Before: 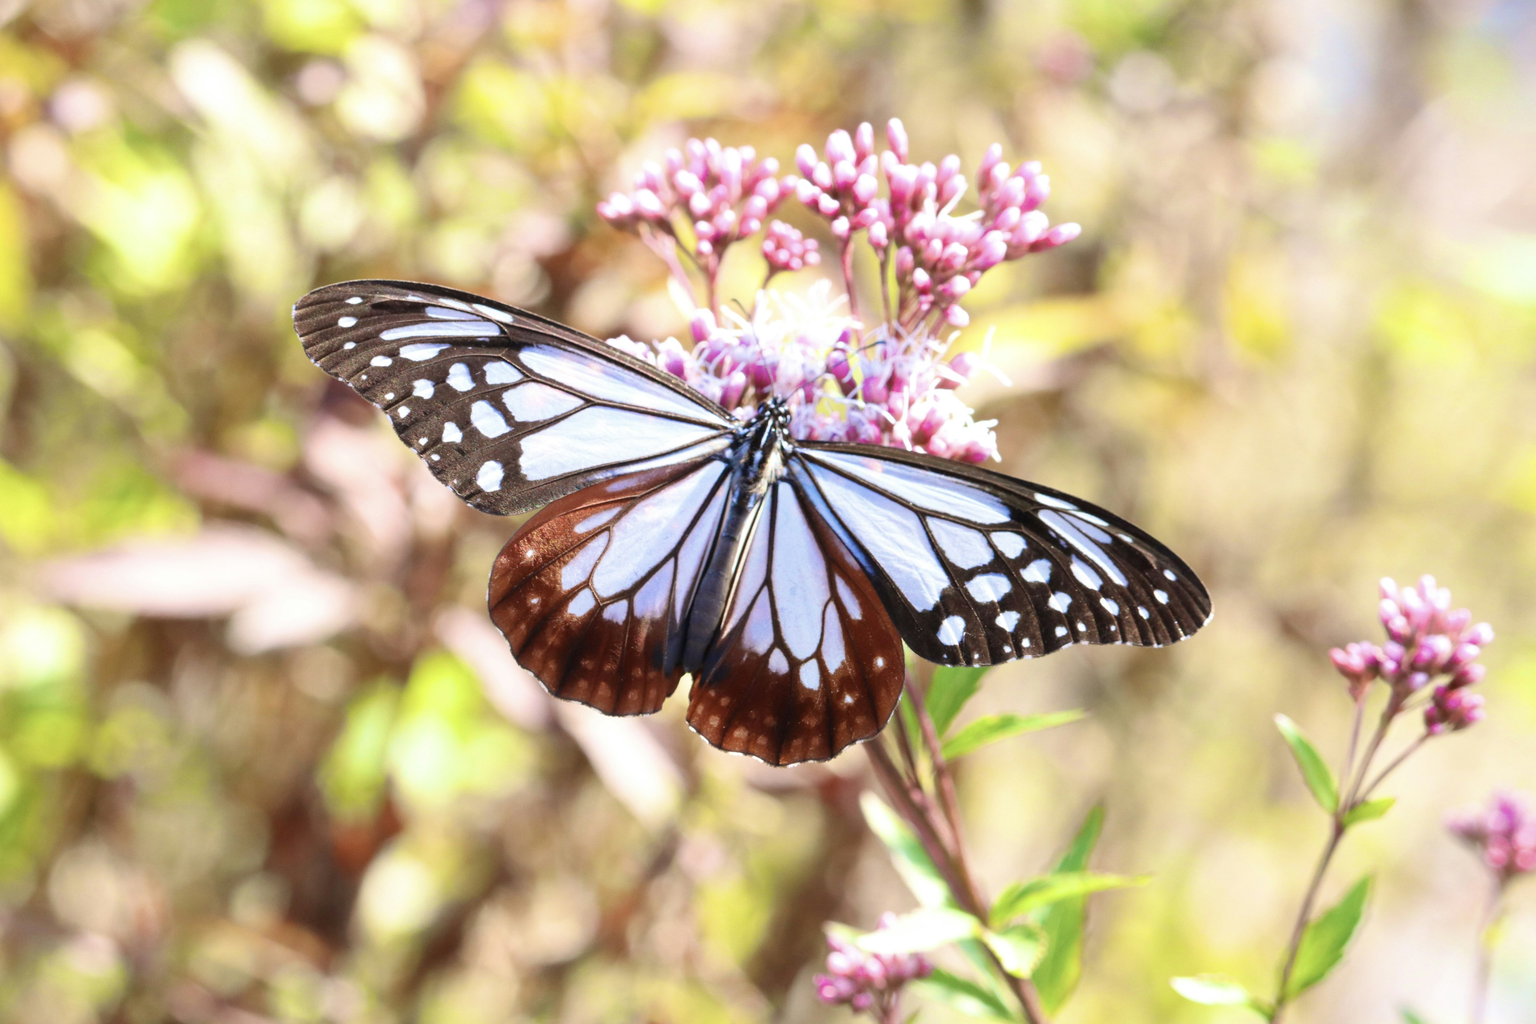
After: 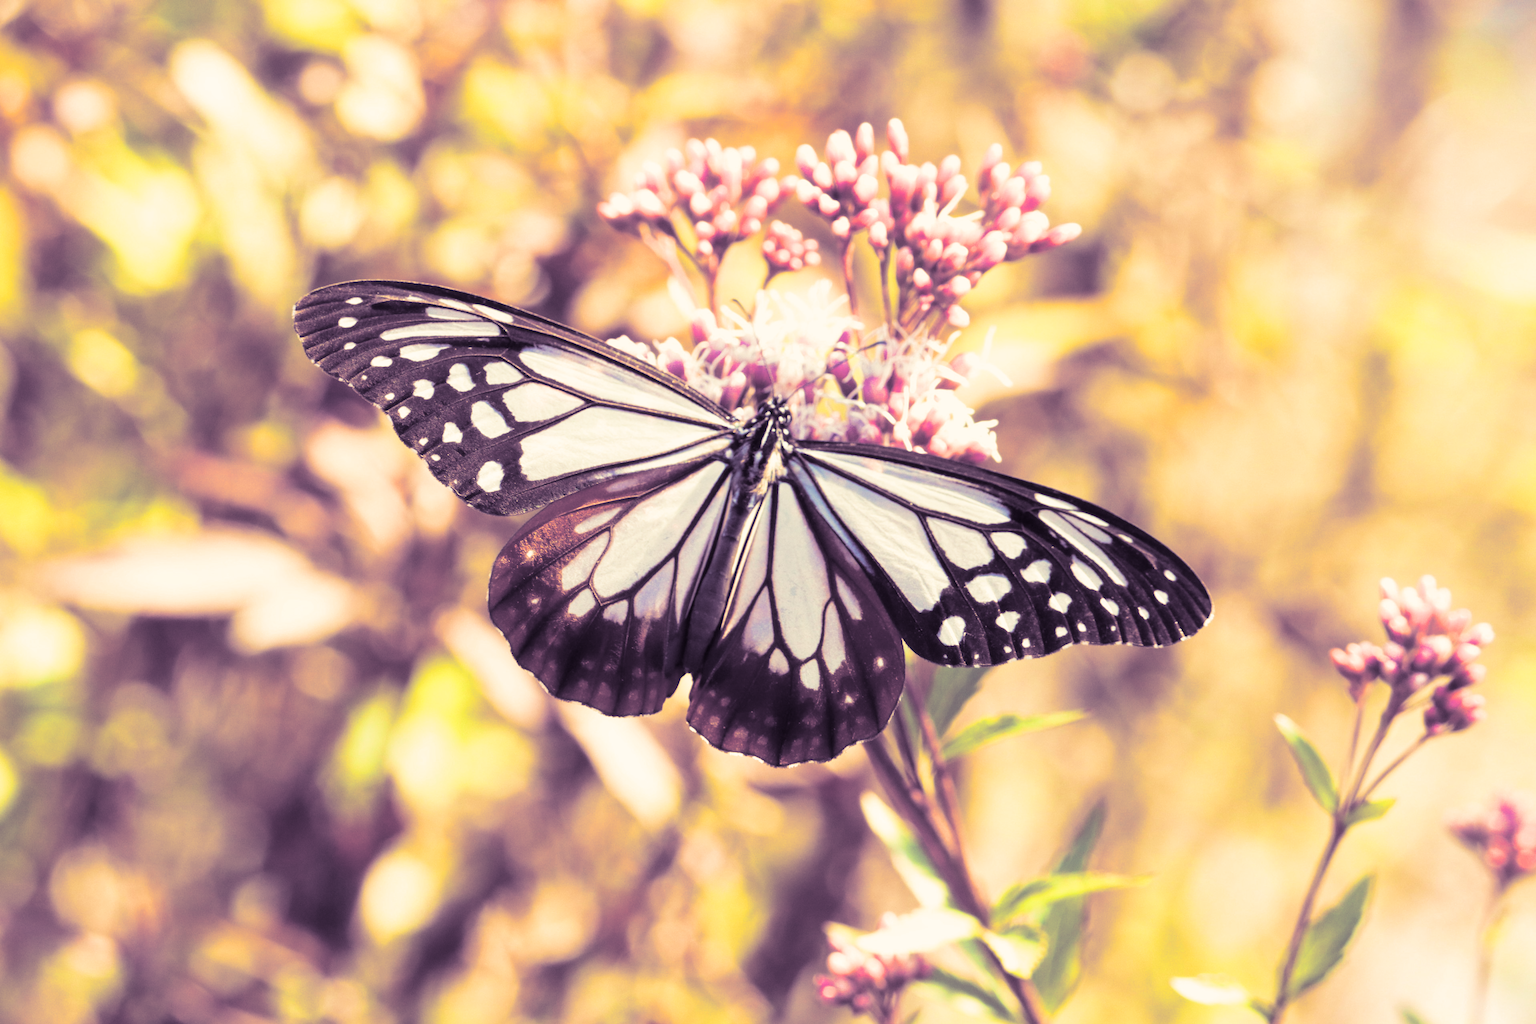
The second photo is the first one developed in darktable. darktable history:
white balance: red 1.138, green 0.996, blue 0.812
split-toning: shadows › hue 266.4°, shadows › saturation 0.4, highlights › hue 61.2°, highlights › saturation 0.3, compress 0%
tone equalizer: on, module defaults
